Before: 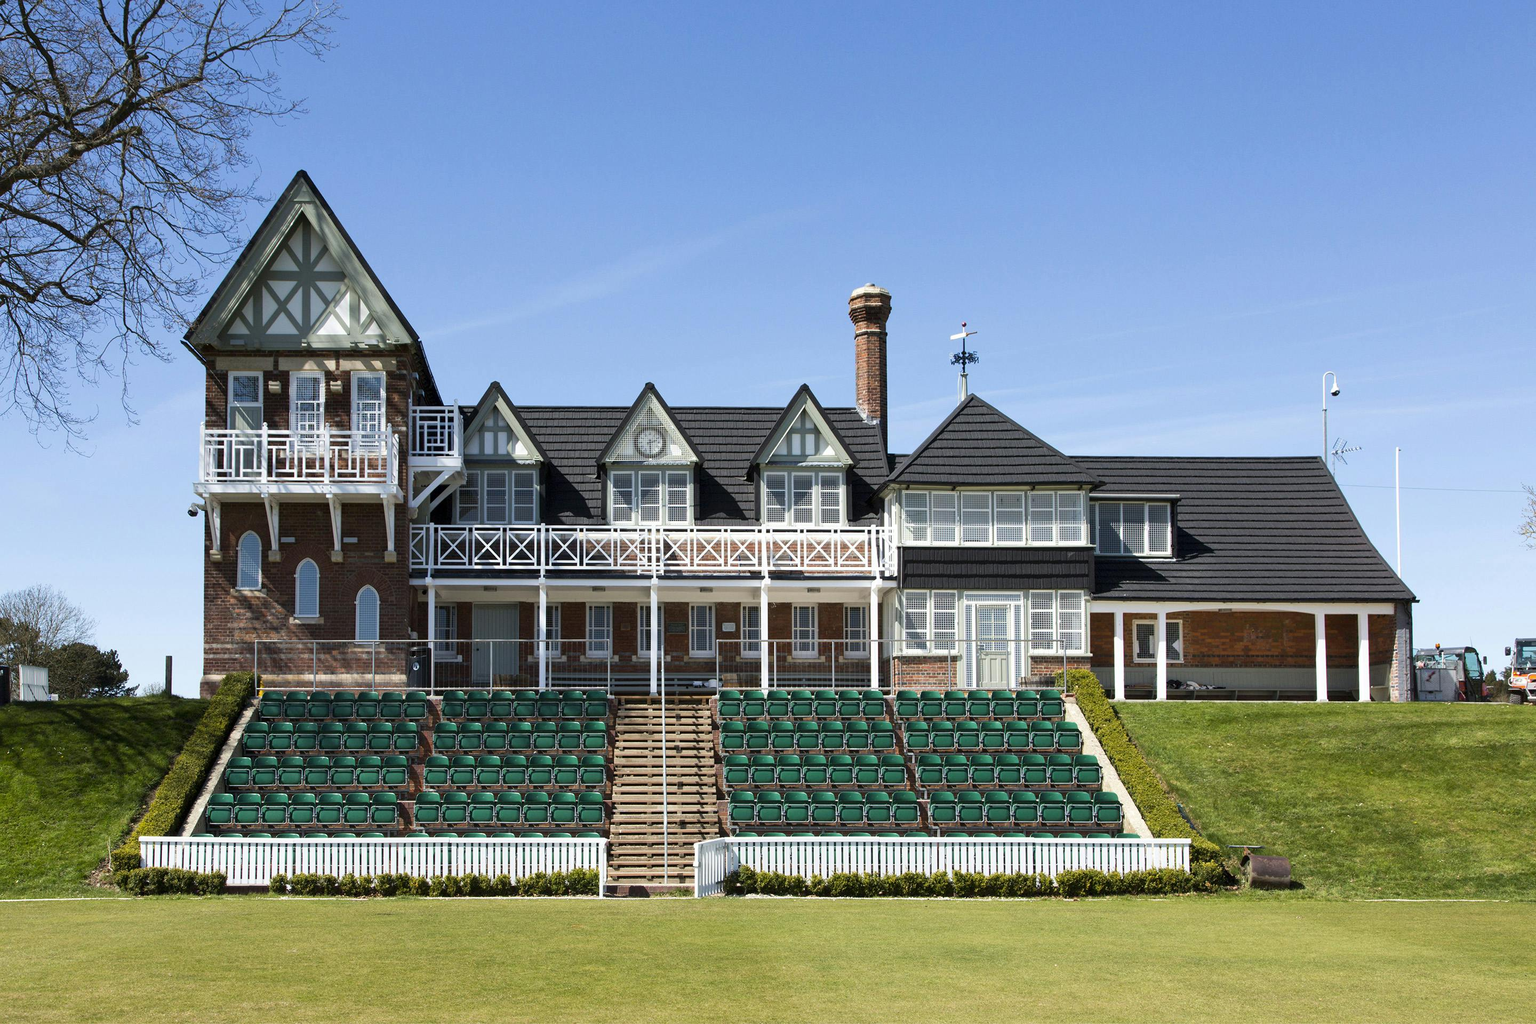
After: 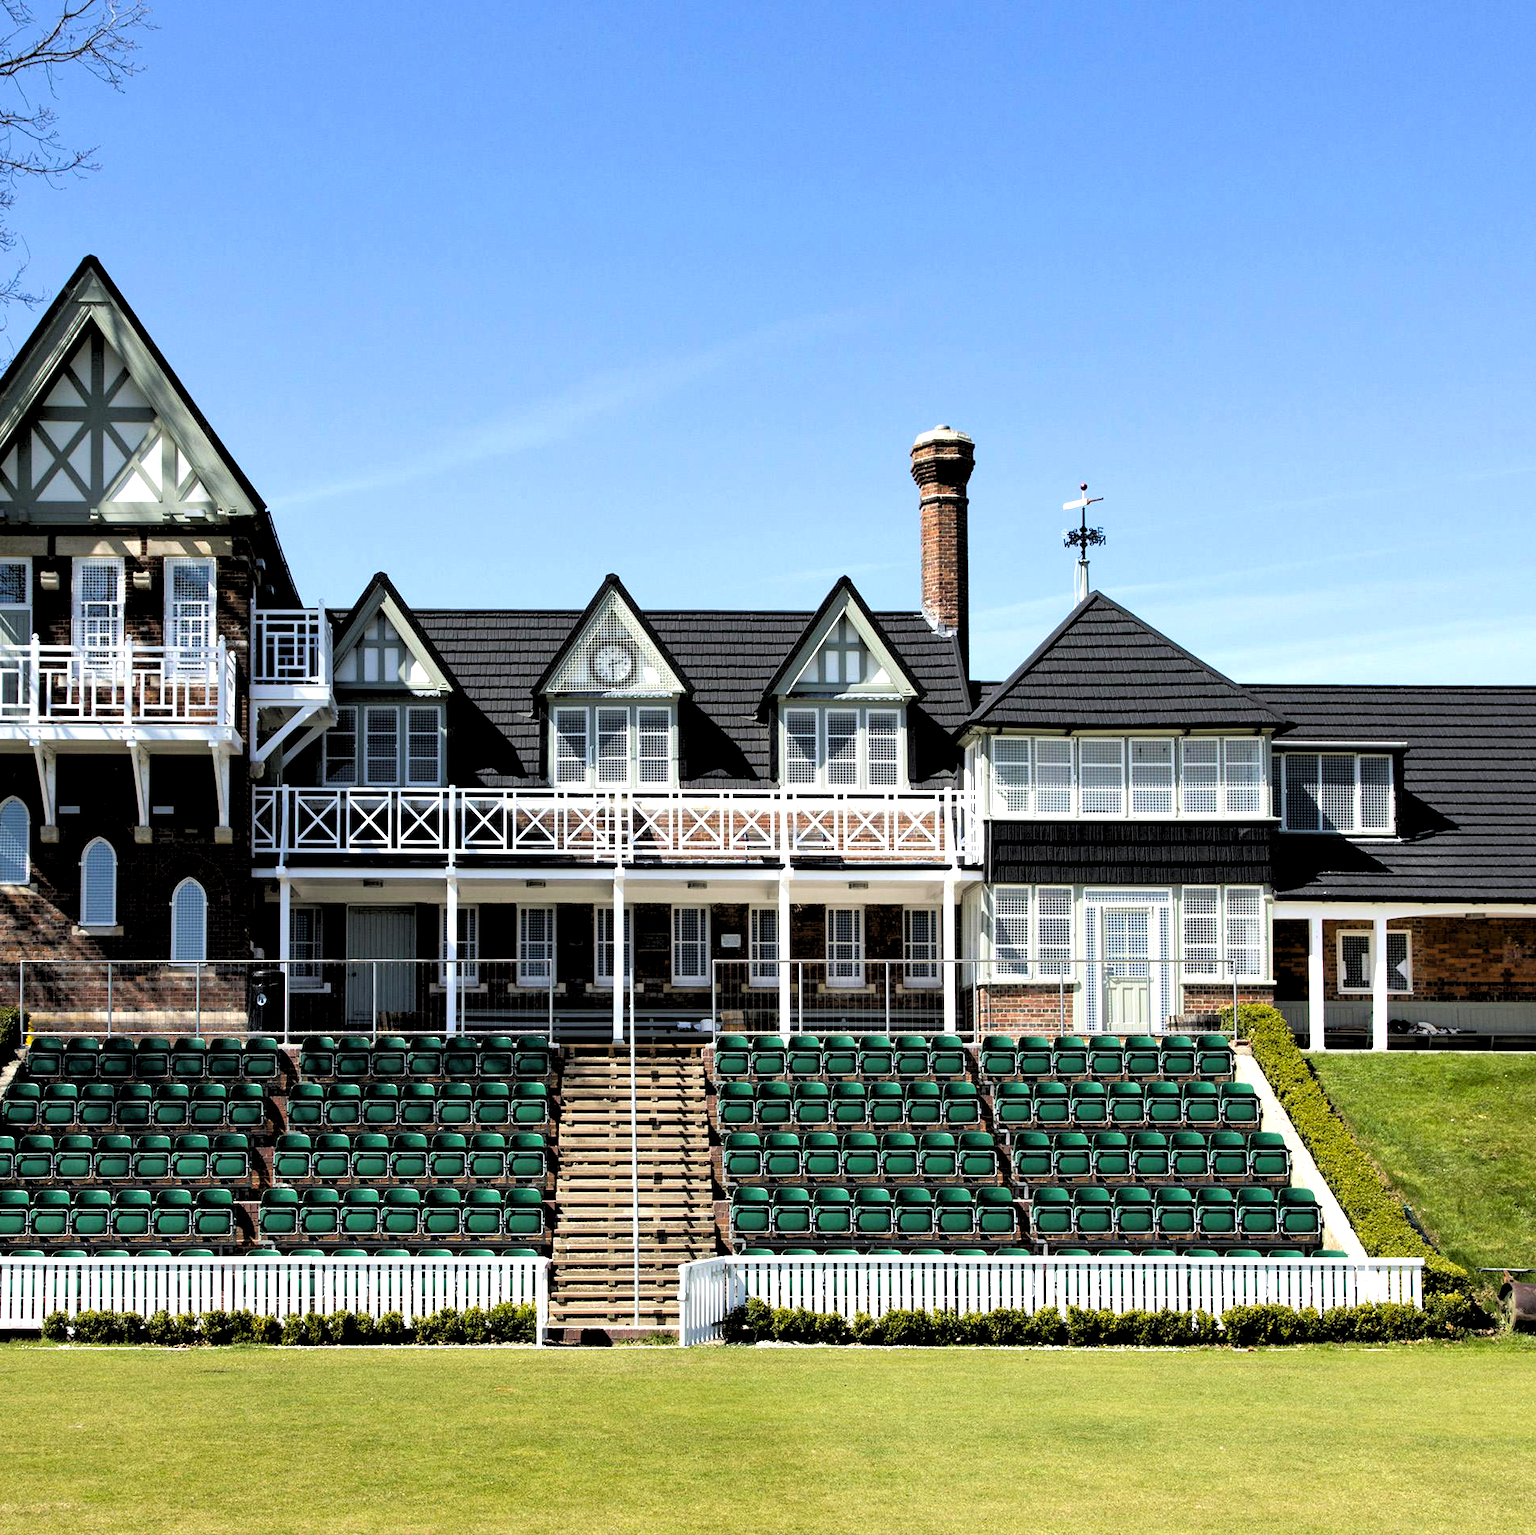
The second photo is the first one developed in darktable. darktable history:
shadows and highlights: shadows 20.55, highlights -20.99, soften with gaussian
rgb levels: levels [[0.034, 0.472, 0.904], [0, 0.5, 1], [0, 0.5, 1]]
exposure: black level correction 0.003, exposure 0.383 EV, compensate highlight preservation false
crop and rotate: left 15.754%, right 17.579%
contrast brightness saturation: saturation 0.13
